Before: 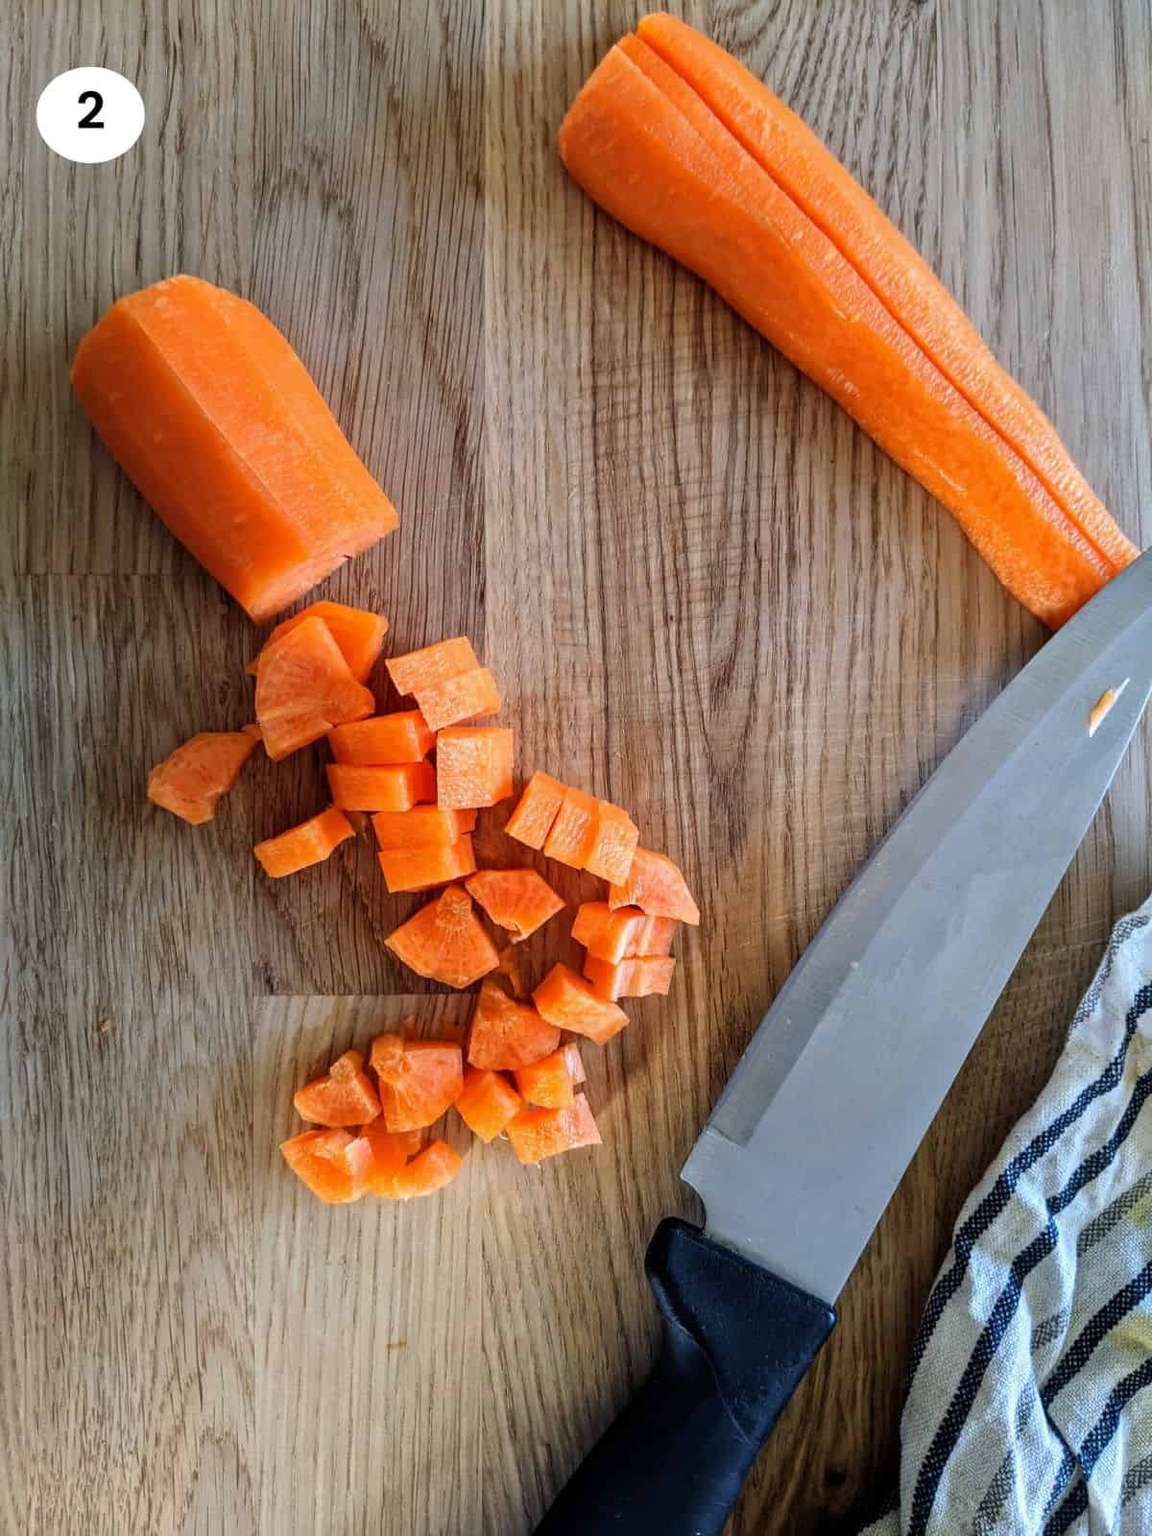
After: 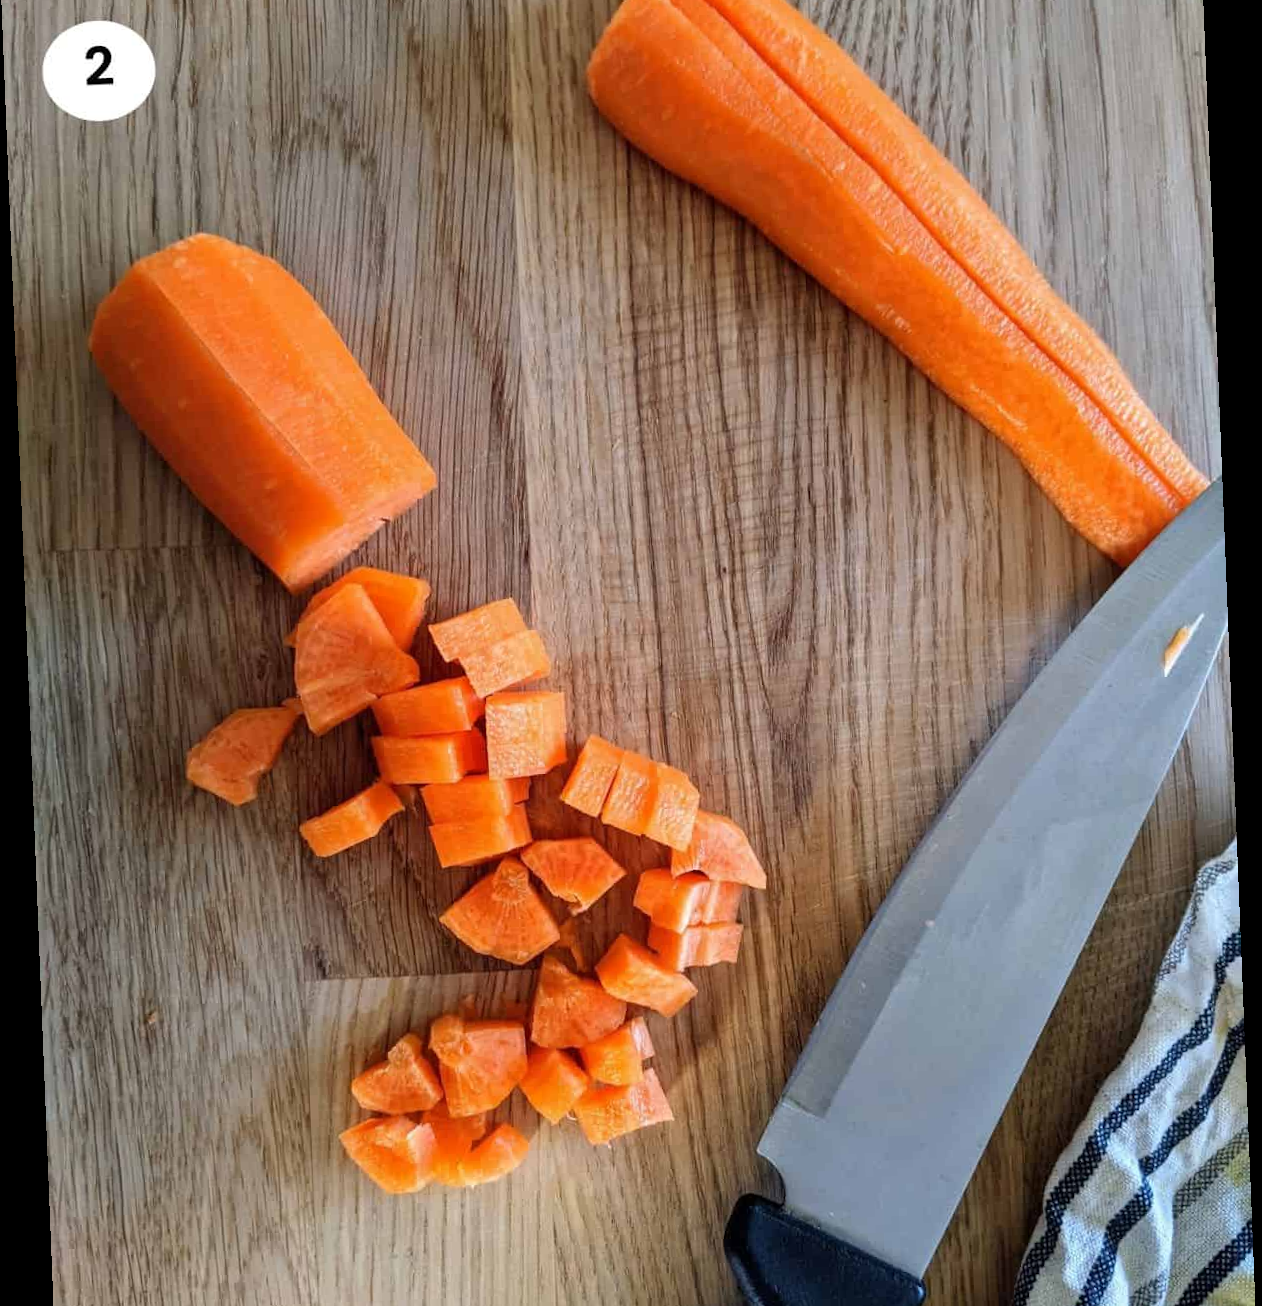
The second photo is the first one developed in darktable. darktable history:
rotate and perspective: rotation -2.29°, automatic cropping off
crop and rotate: top 5.667%, bottom 14.937%
